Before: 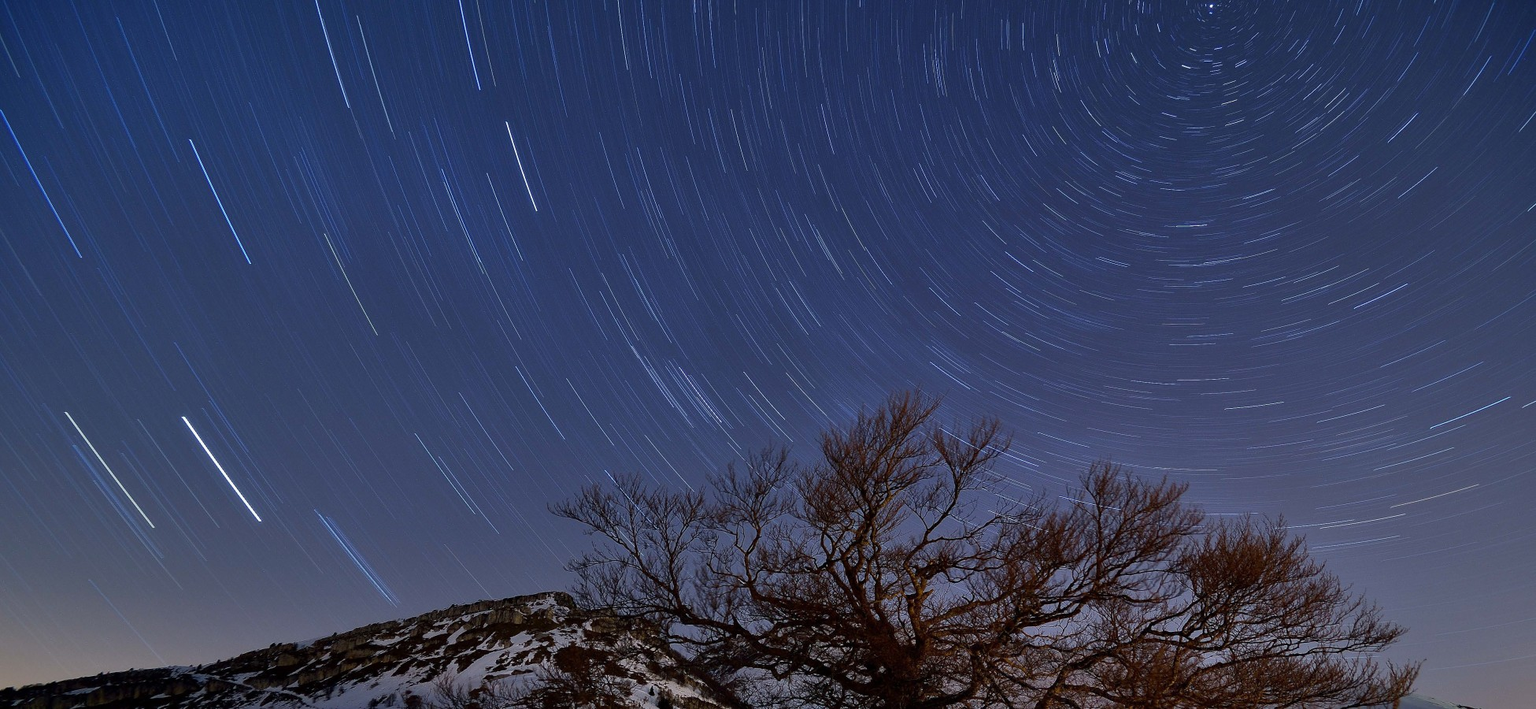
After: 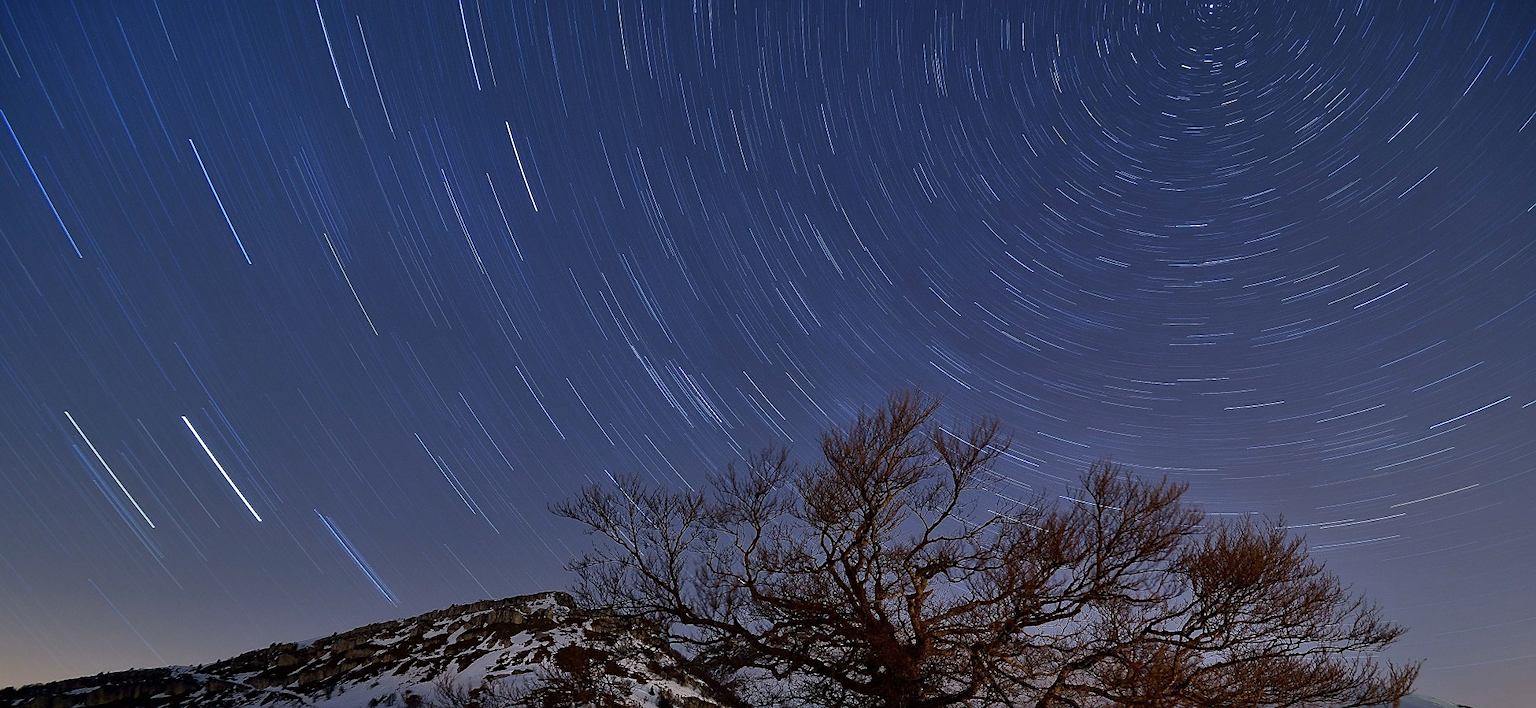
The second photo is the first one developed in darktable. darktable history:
sharpen: radius 1.859, amount 0.414, threshold 1.578
color zones: curves: ch0 [(0.25, 0.5) (0.347, 0.092) (0.75, 0.5)]; ch1 [(0.25, 0.5) (0.33, 0.51) (0.75, 0.5)]
